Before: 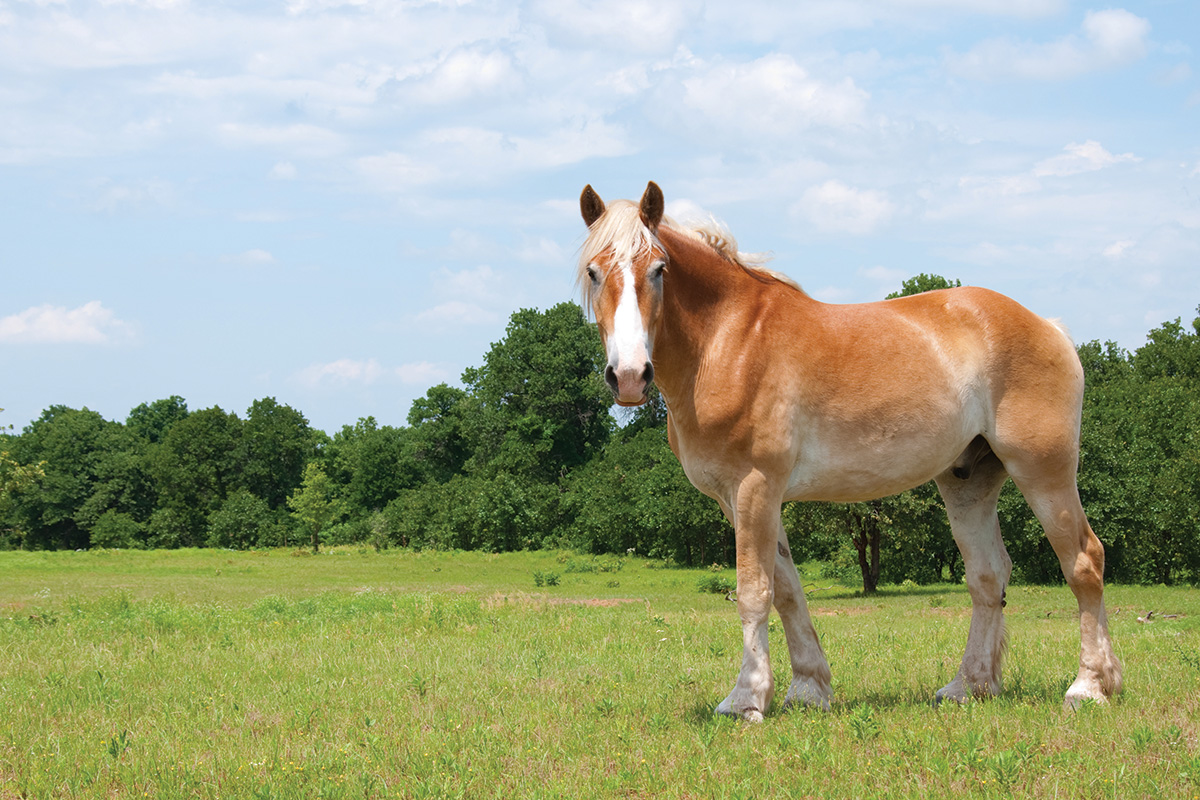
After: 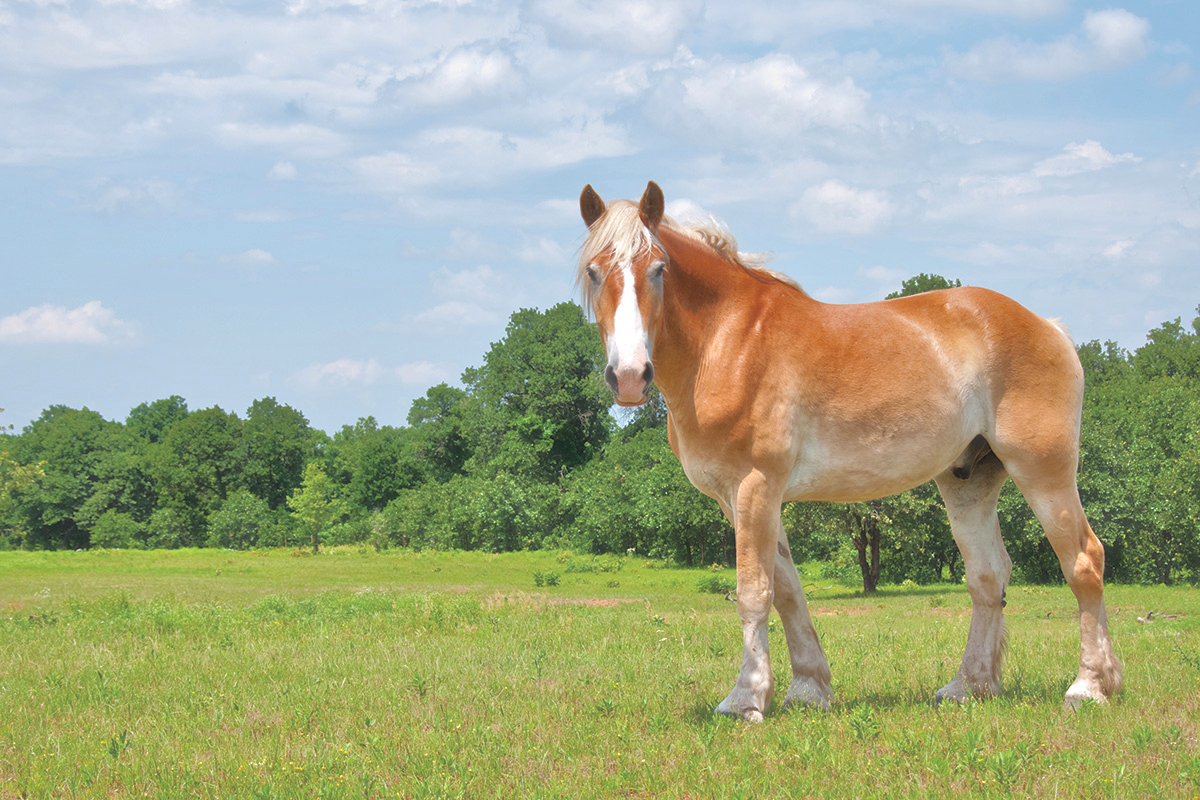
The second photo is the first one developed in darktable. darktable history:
tone equalizer: -7 EV 0.15 EV, -6 EV 0.6 EV, -5 EV 1.15 EV, -4 EV 1.33 EV, -3 EV 1.15 EV, -2 EV 0.6 EV, -1 EV 0.15 EV, mask exposure compensation -0.5 EV
shadows and highlights: on, module defaults
haze removal: strength -0.1, adaptive false
